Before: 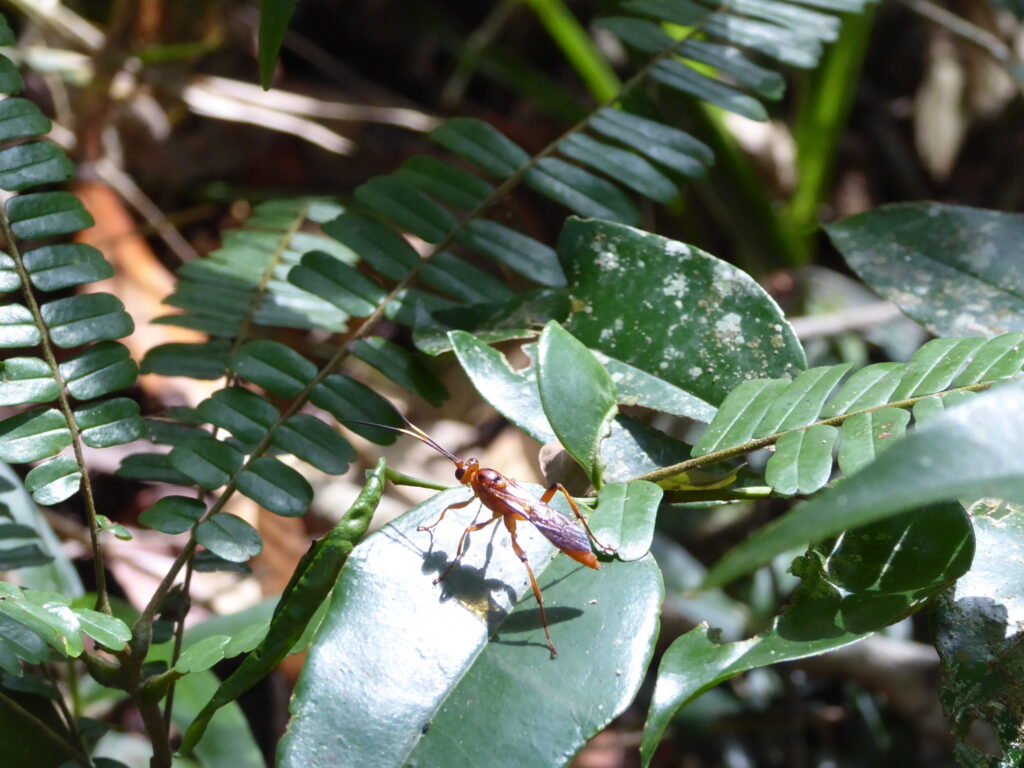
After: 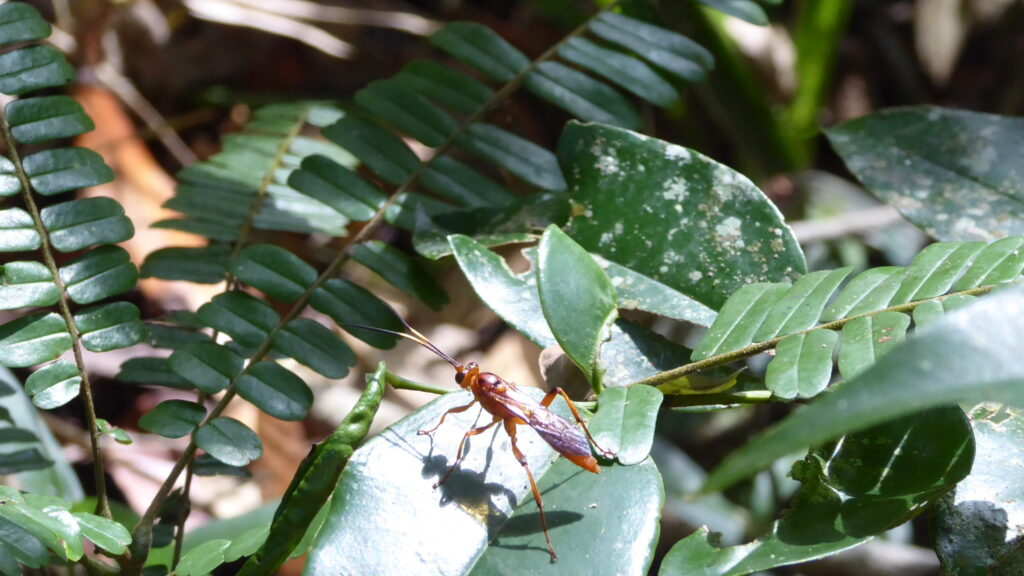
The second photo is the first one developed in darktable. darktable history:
white balance: emerald 1
crop and rotate: top 12.5%, bottom 12.5%
